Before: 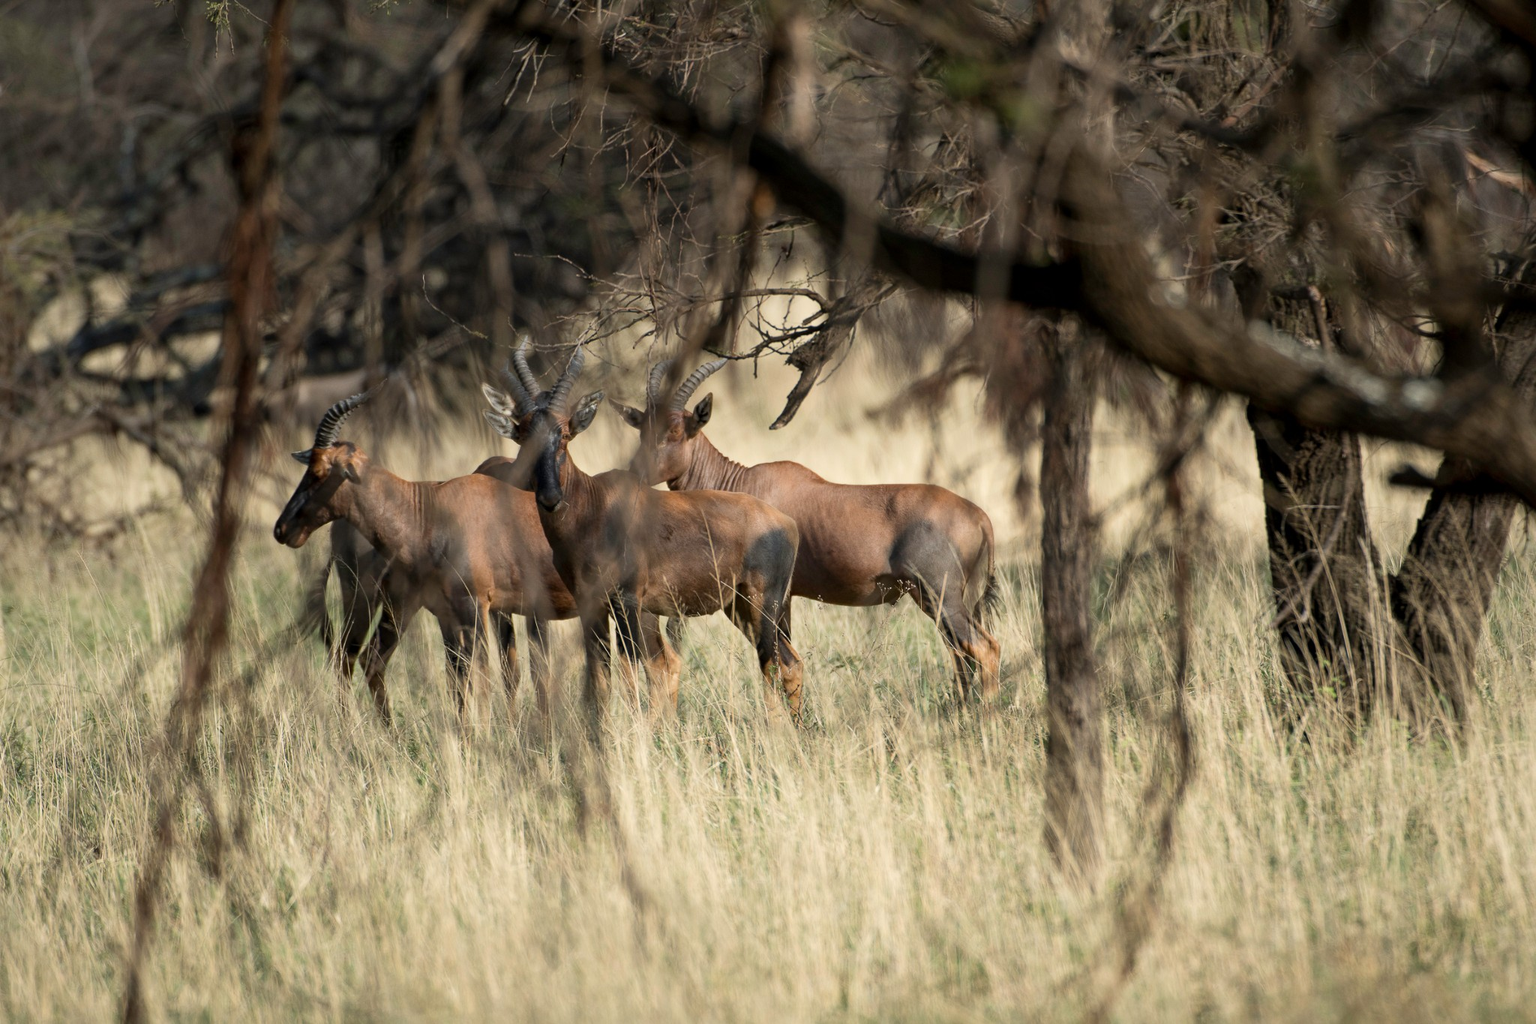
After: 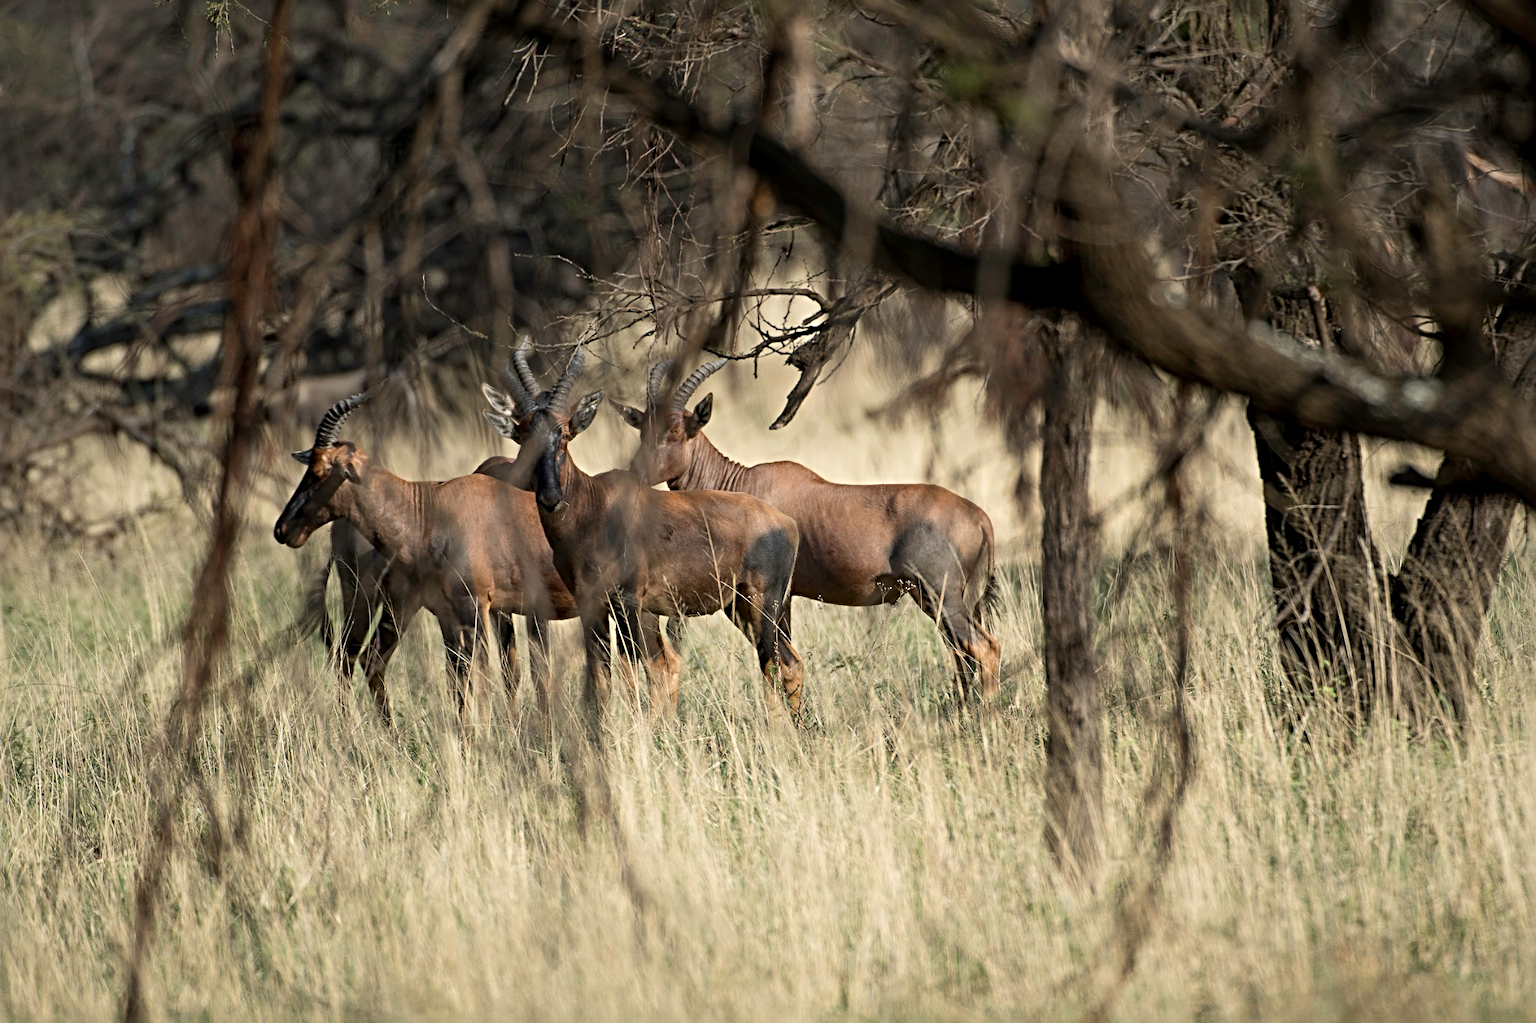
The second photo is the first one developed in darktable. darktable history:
sharpen: radius 4.864
